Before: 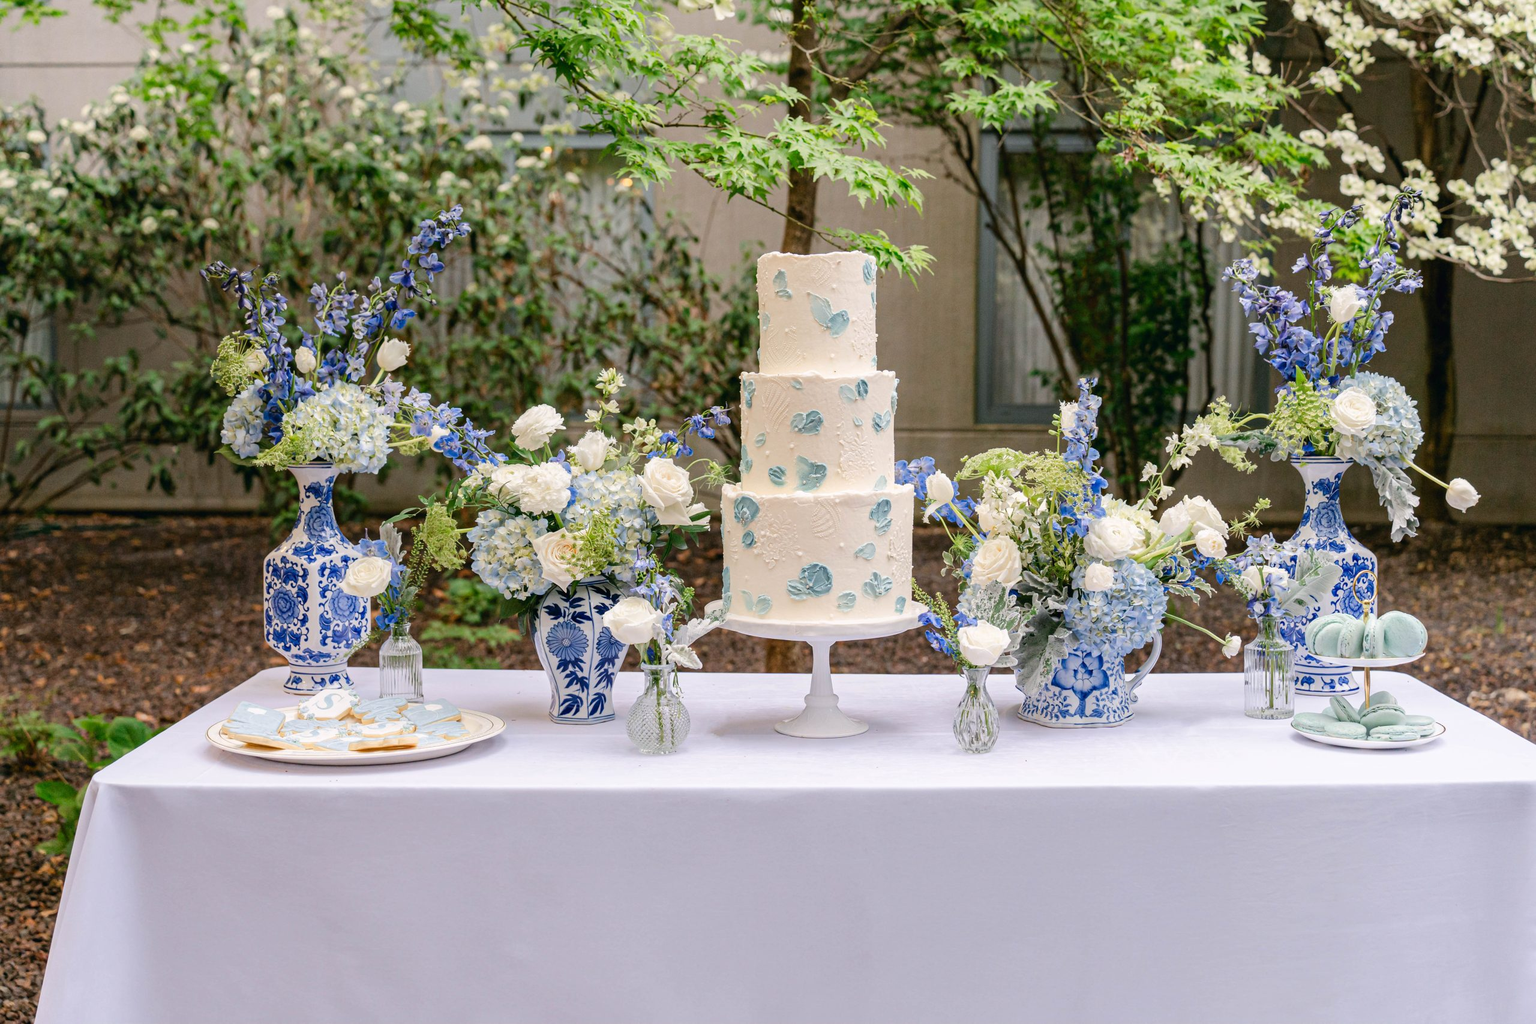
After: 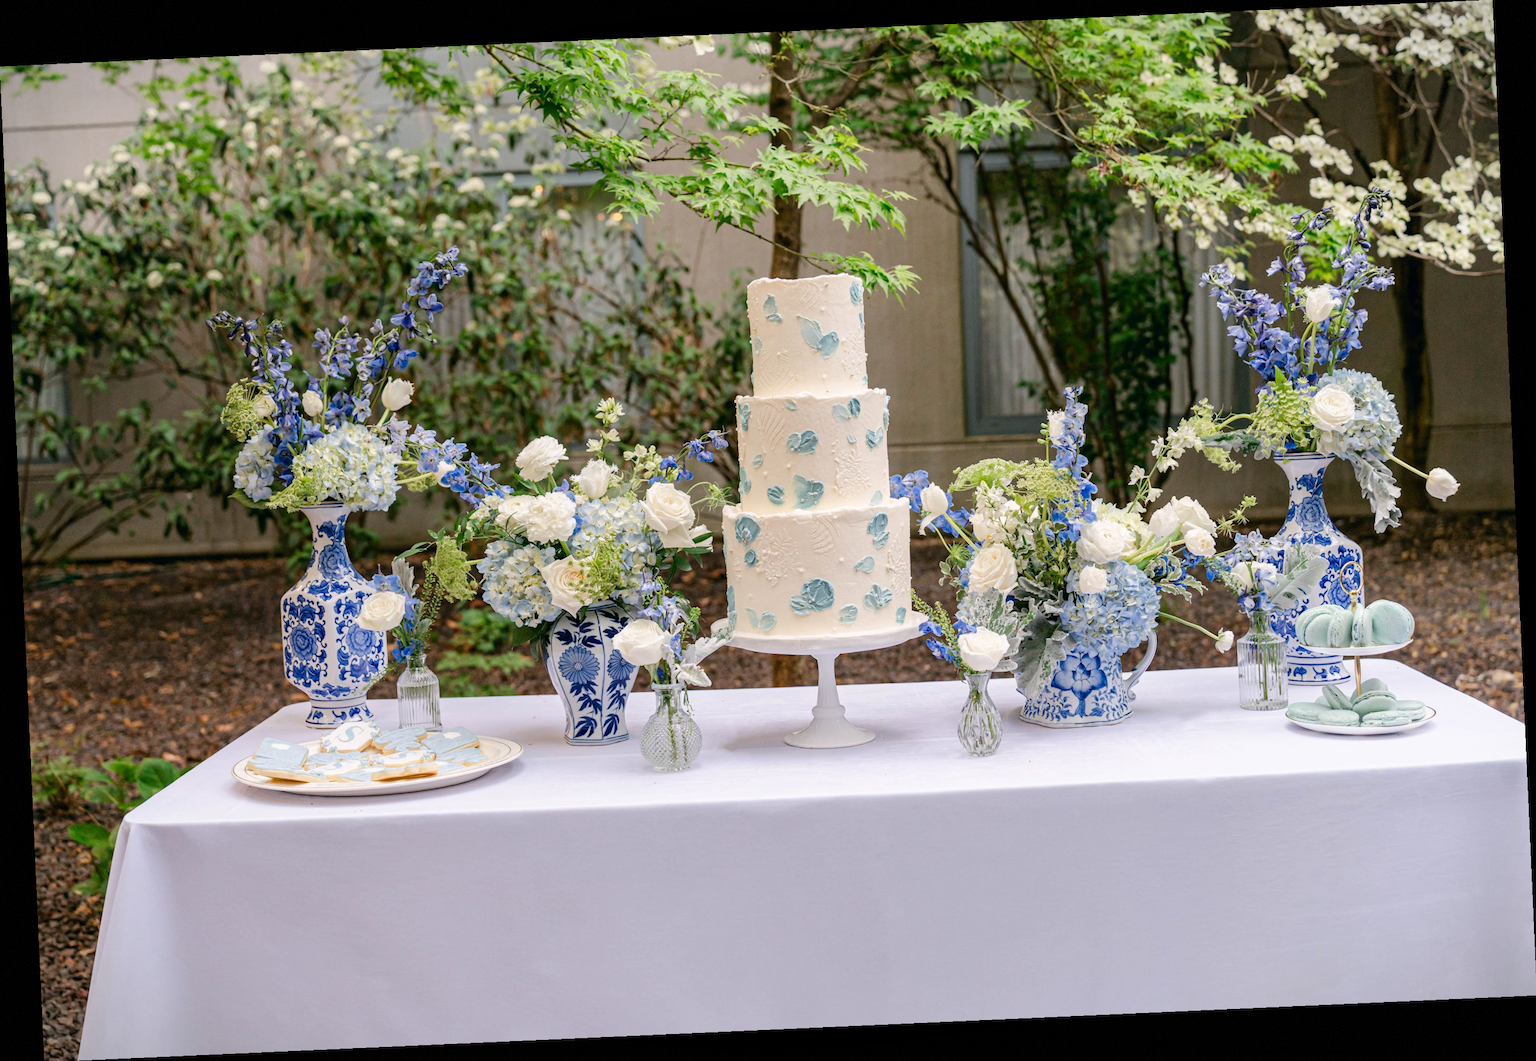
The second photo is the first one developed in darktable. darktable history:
vignetting: fall-off start 100%, brightness -0.406, saturation -0.3, width/height ratio 1.324, dithering 8-bit output, unbound false
rotate and perspective: rotation -2.56°, automatic cropping off
exposure: black level correction 0.001, compensate highlight preservation false
